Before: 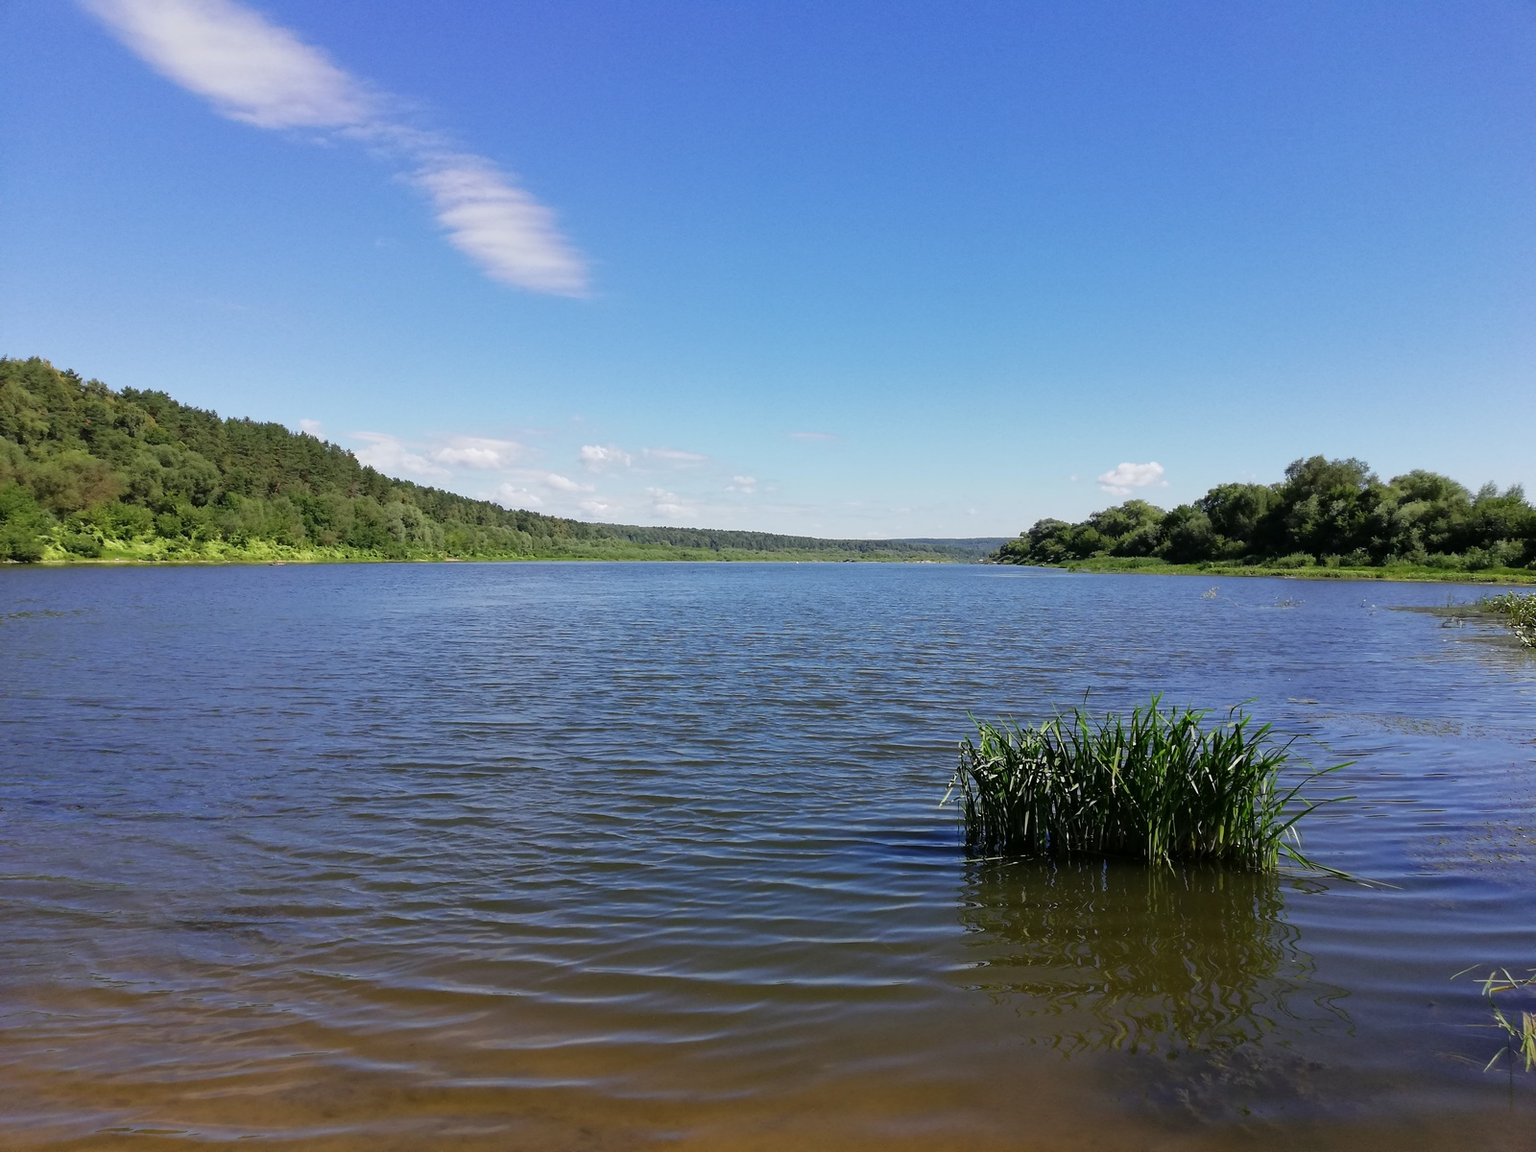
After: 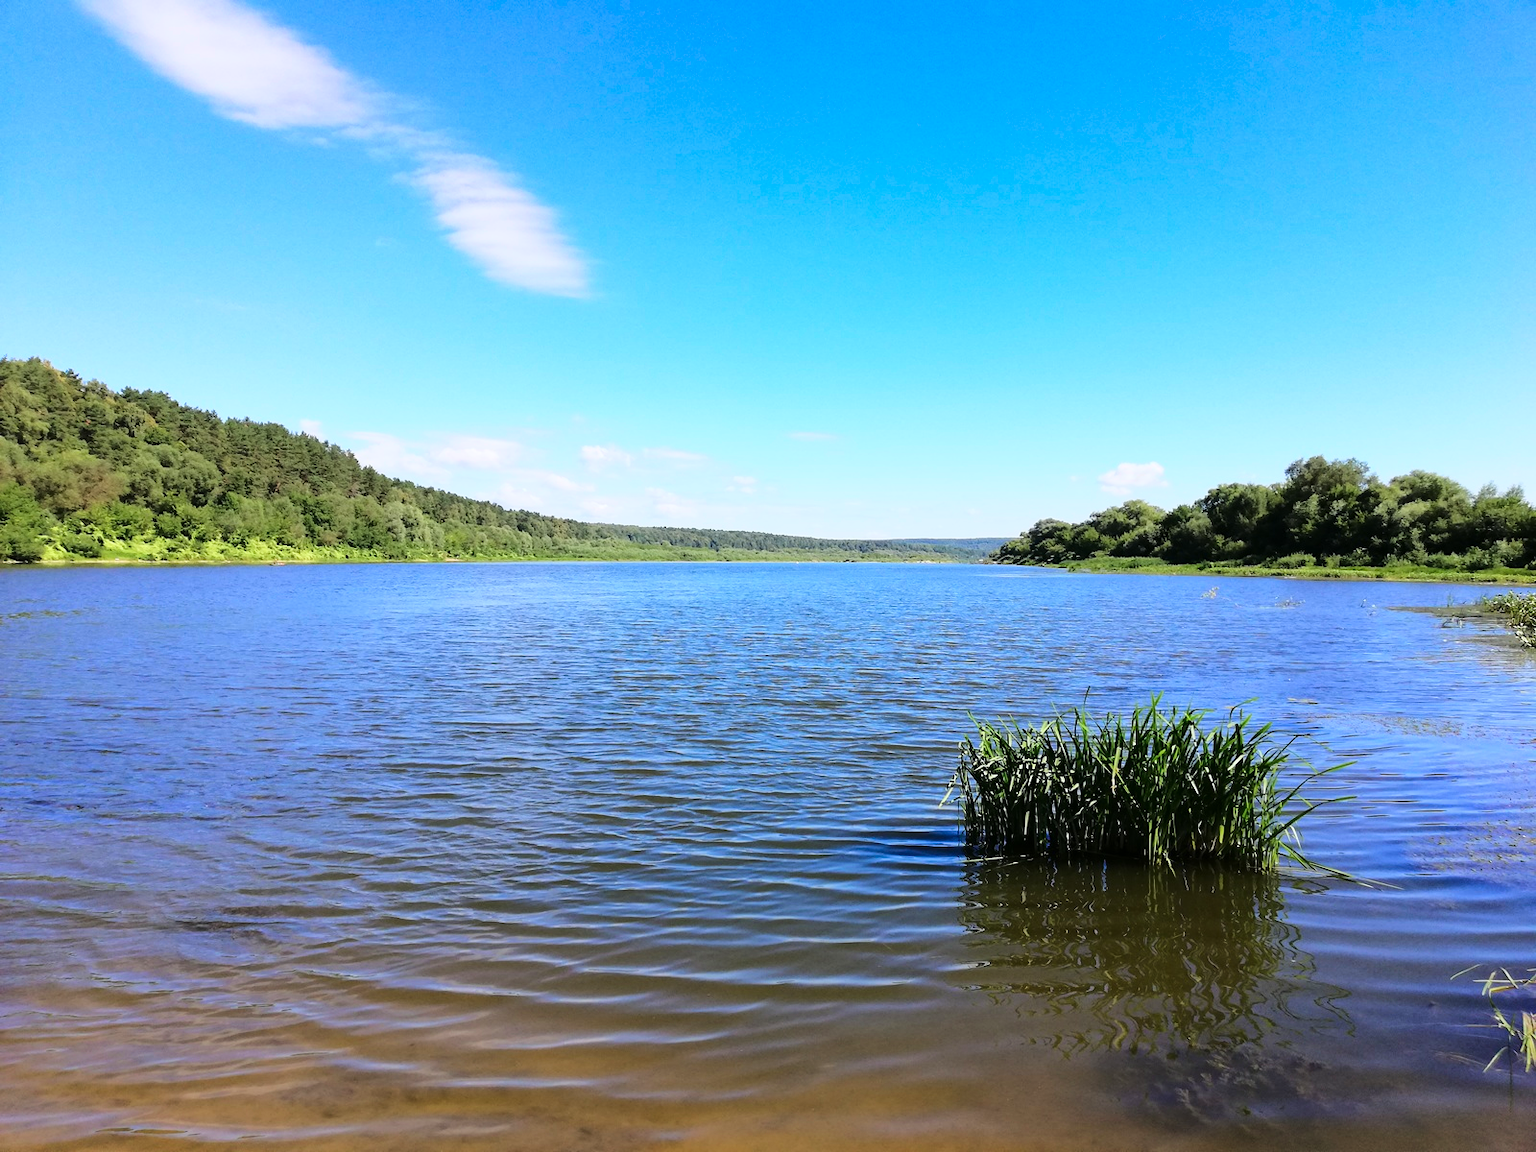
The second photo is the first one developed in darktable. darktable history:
color zones: curves: ch1 [(0.25, 0.5) (0.747, 0.71)]
base curve: curves: ch0 [(0, 0) (0.028, 0.03) (0.121, 0.232) (0.46, 0.748) (0.859, 0.968) (1, 1)]
